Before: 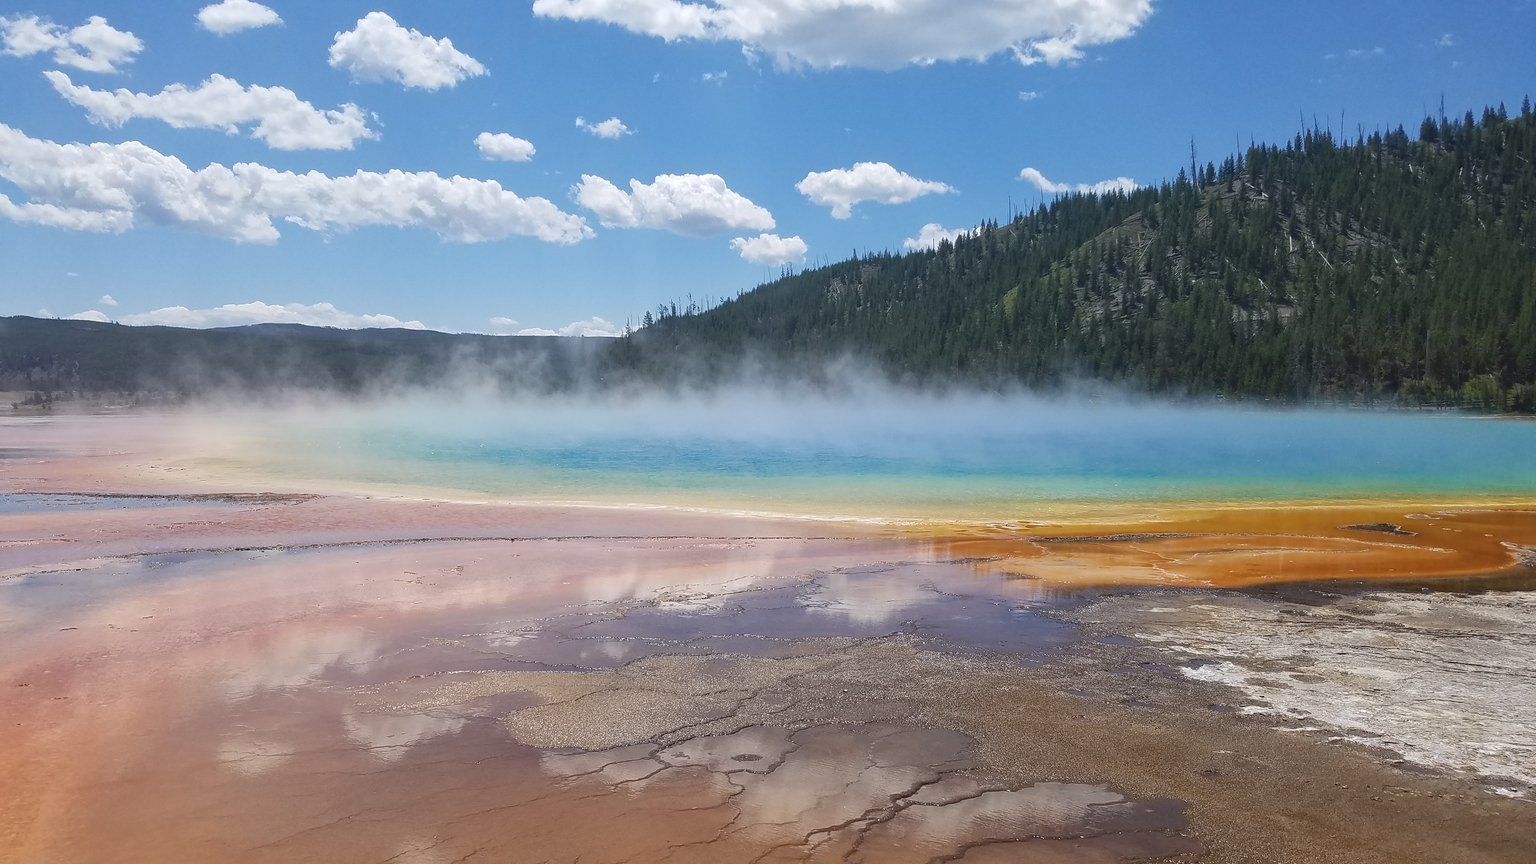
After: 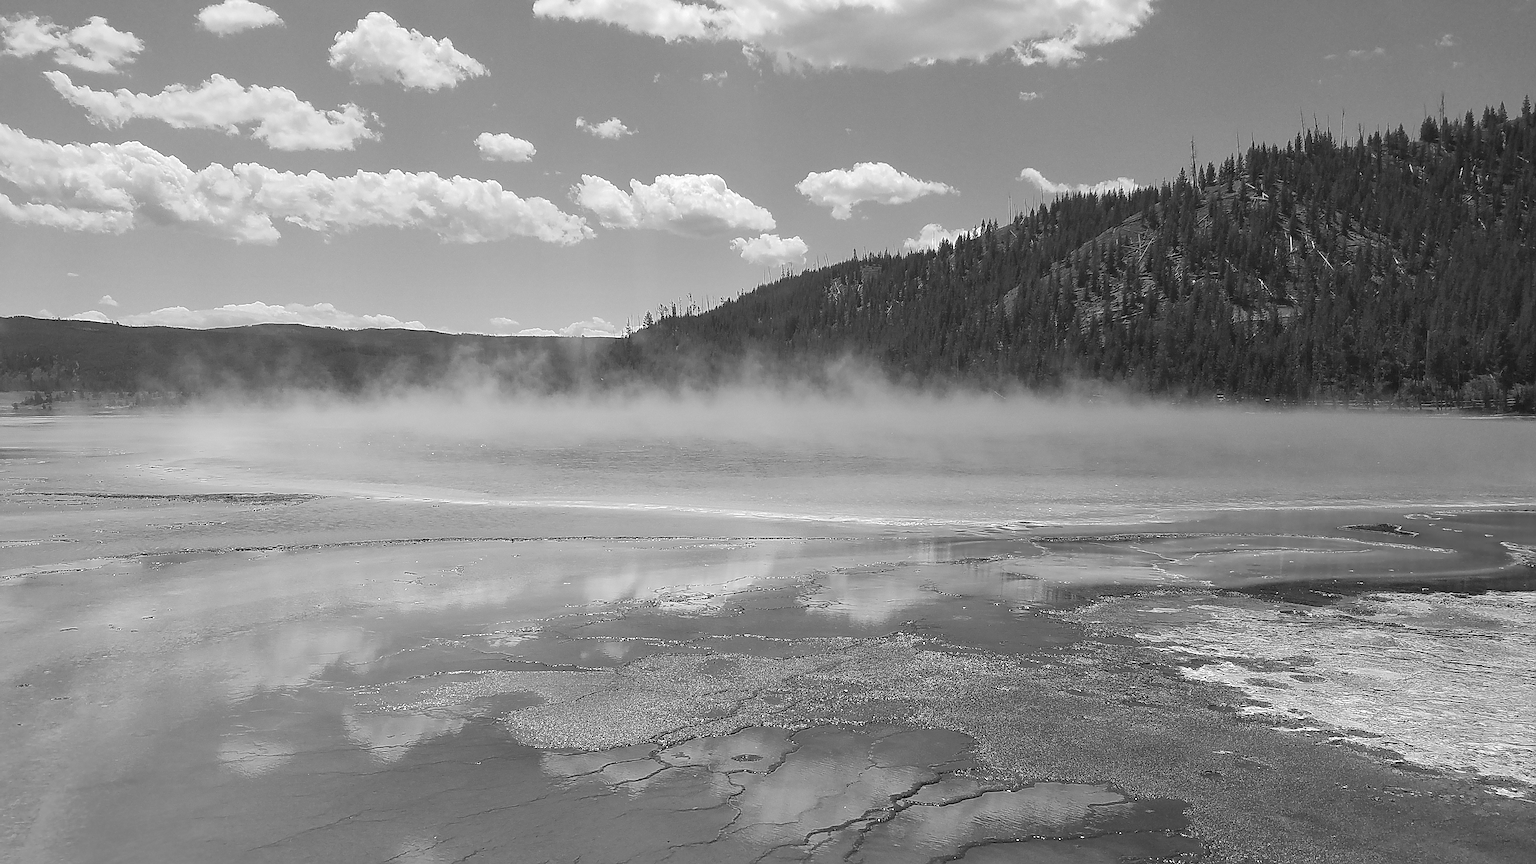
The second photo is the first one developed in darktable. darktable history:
monochrome: a 16.01, b -2.65, highlights 0.52
sharpen: amount 0.901
white balance: red 0.978, blue 0.999
